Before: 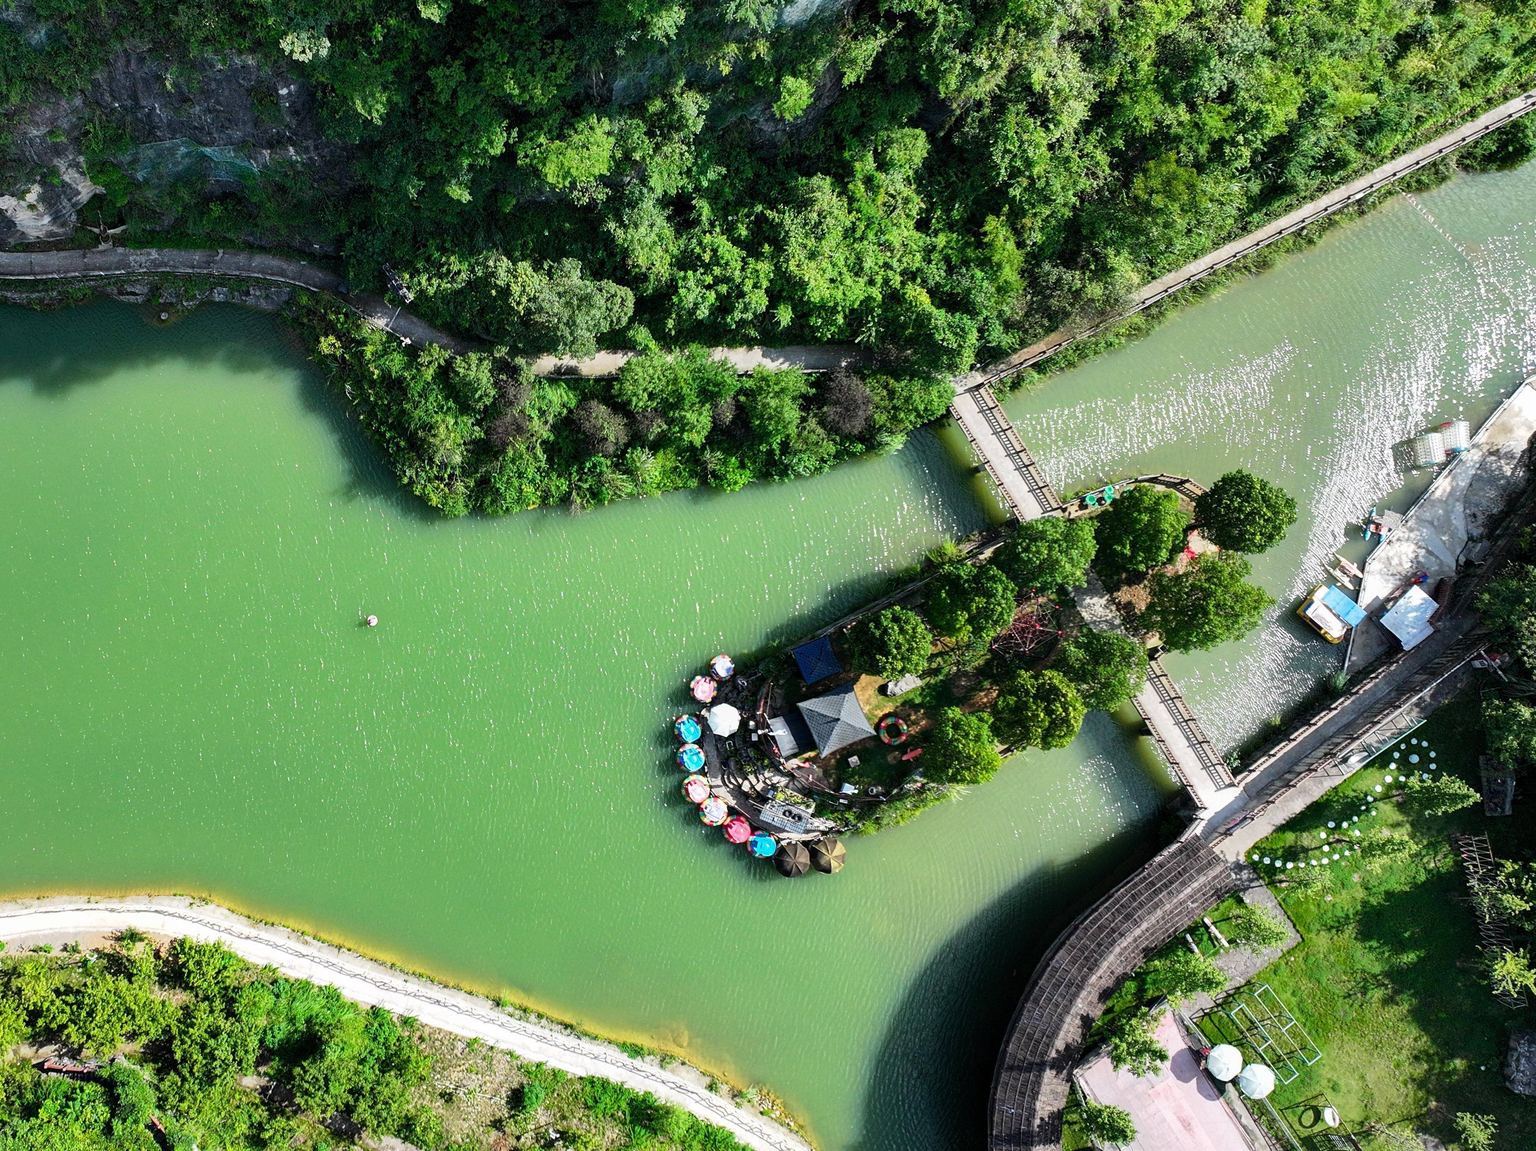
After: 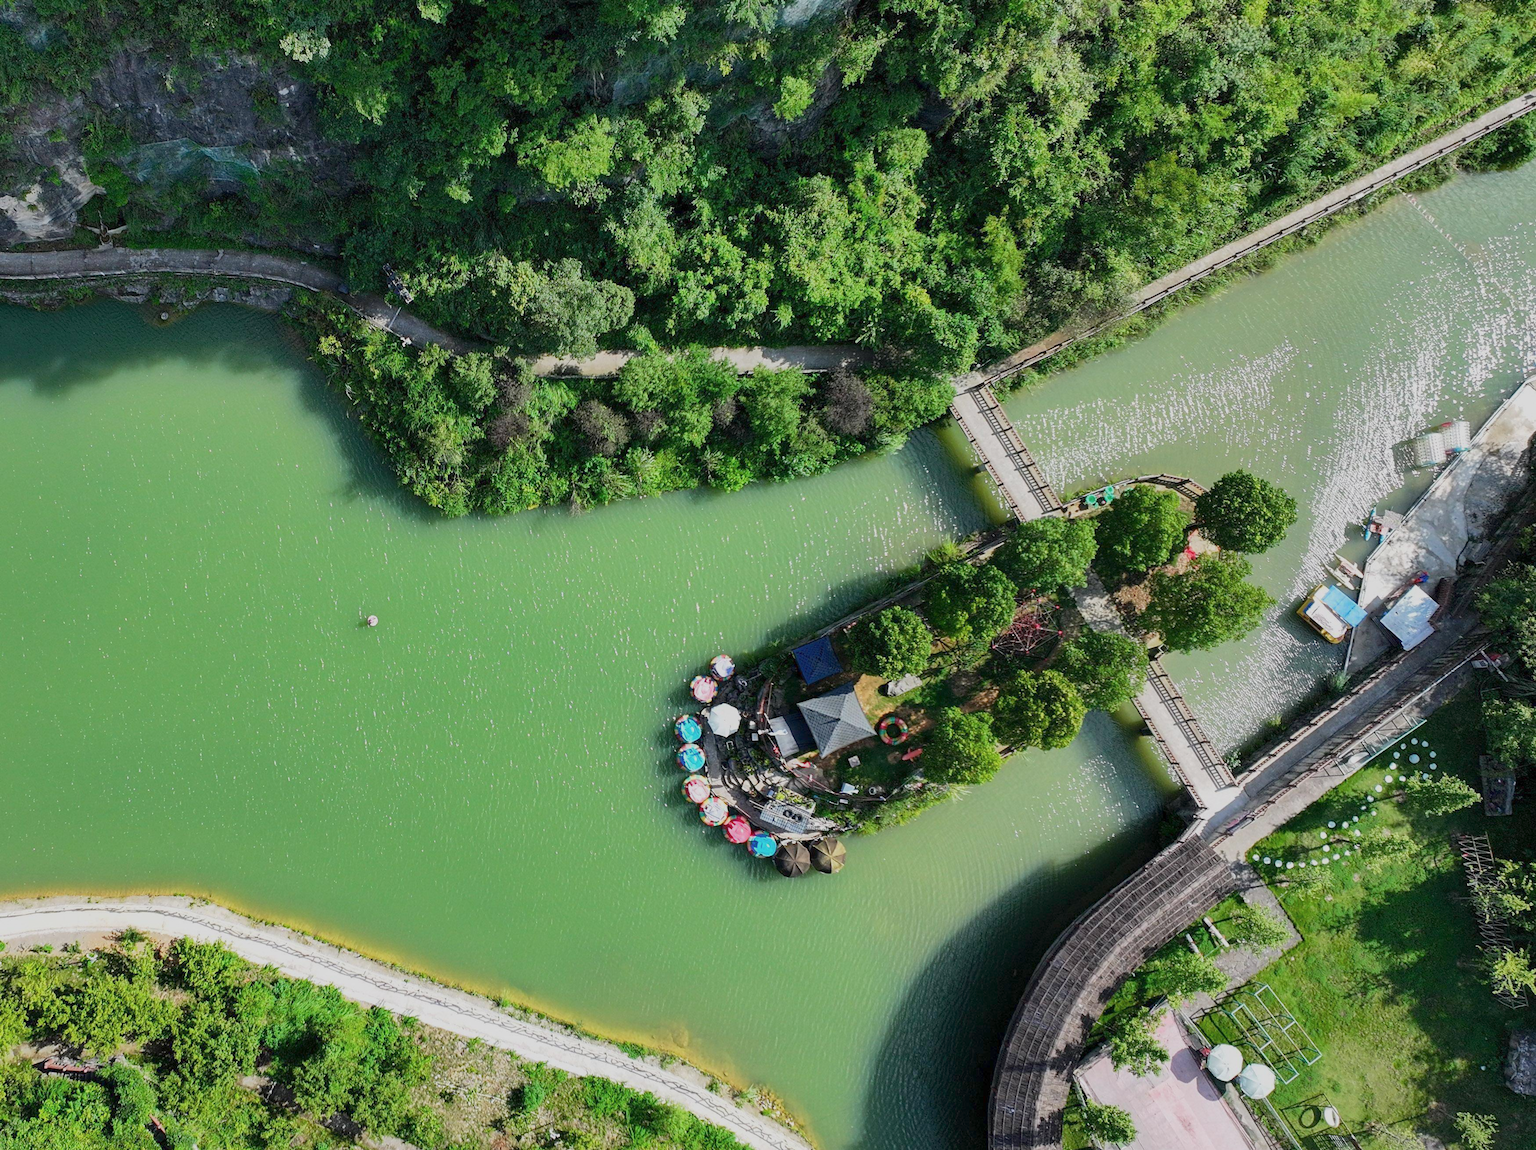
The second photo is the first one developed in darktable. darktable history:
color balance rgb: perceptual saturation grading › global saturation 0.522%, contrast -20.389%
contrast brightness saturation: contrast 0.007, saturation -0.067
